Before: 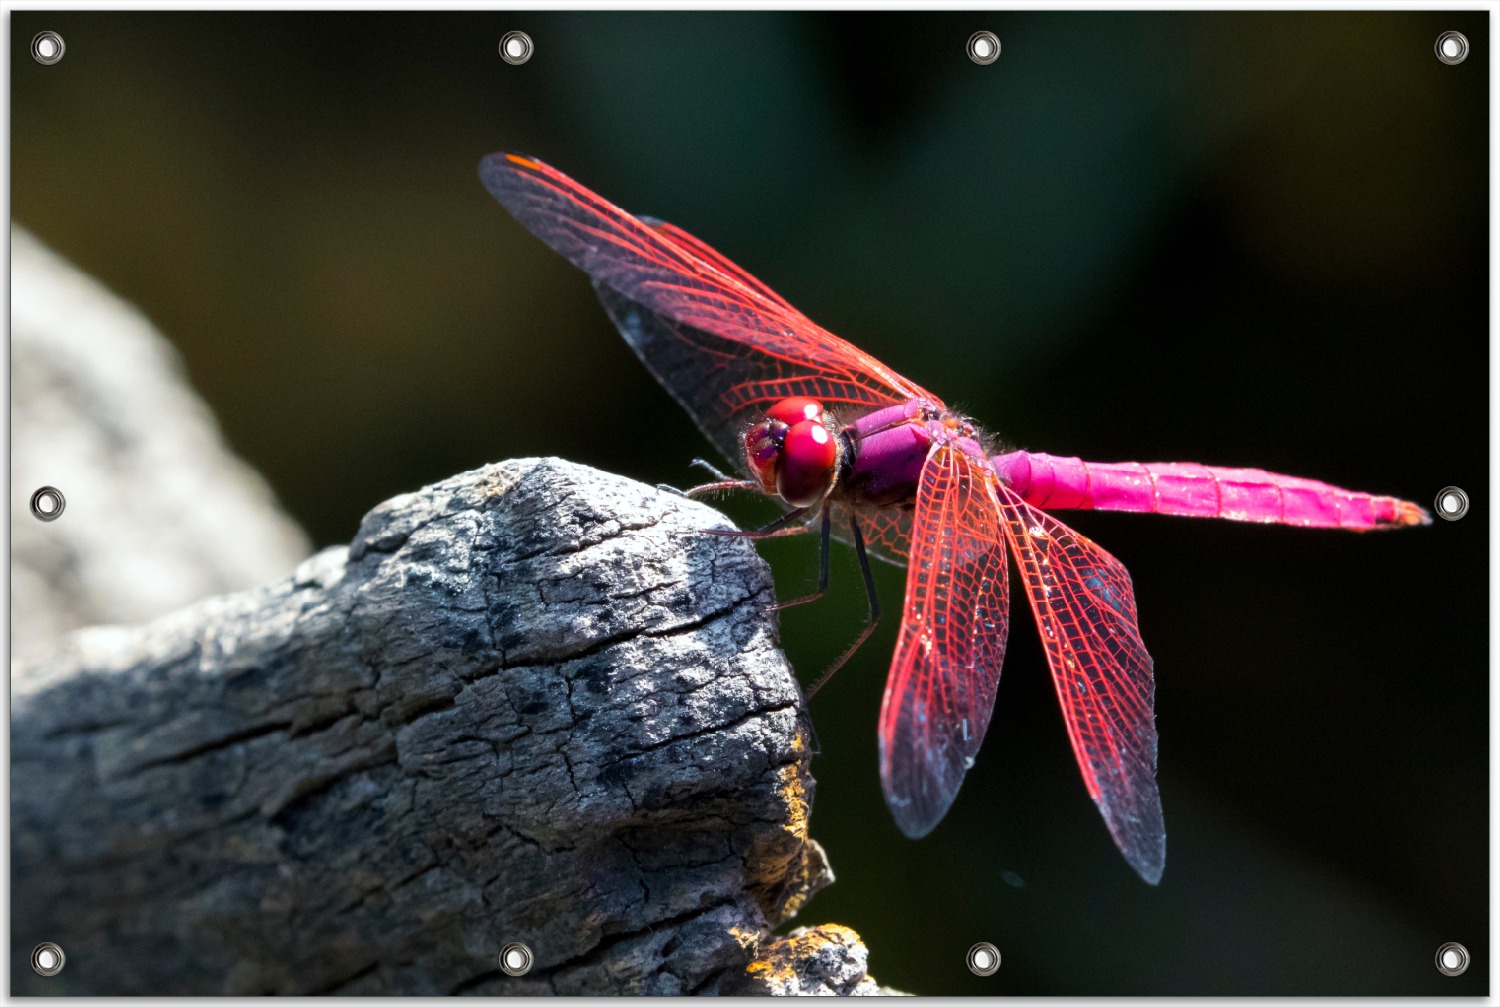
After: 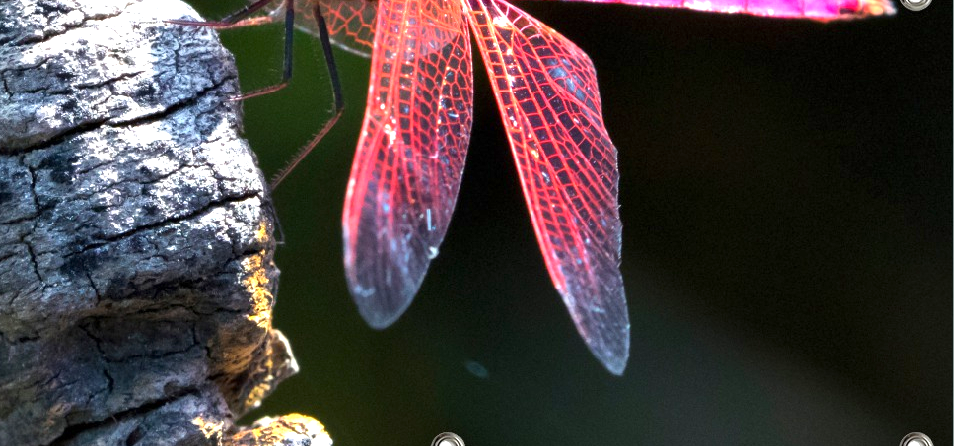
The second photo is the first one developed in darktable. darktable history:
crop and rotate: left 35.768%, top 50.677%, bottom 4.972%
exposure: exposure 1 EV, compensate highlight preservation false
